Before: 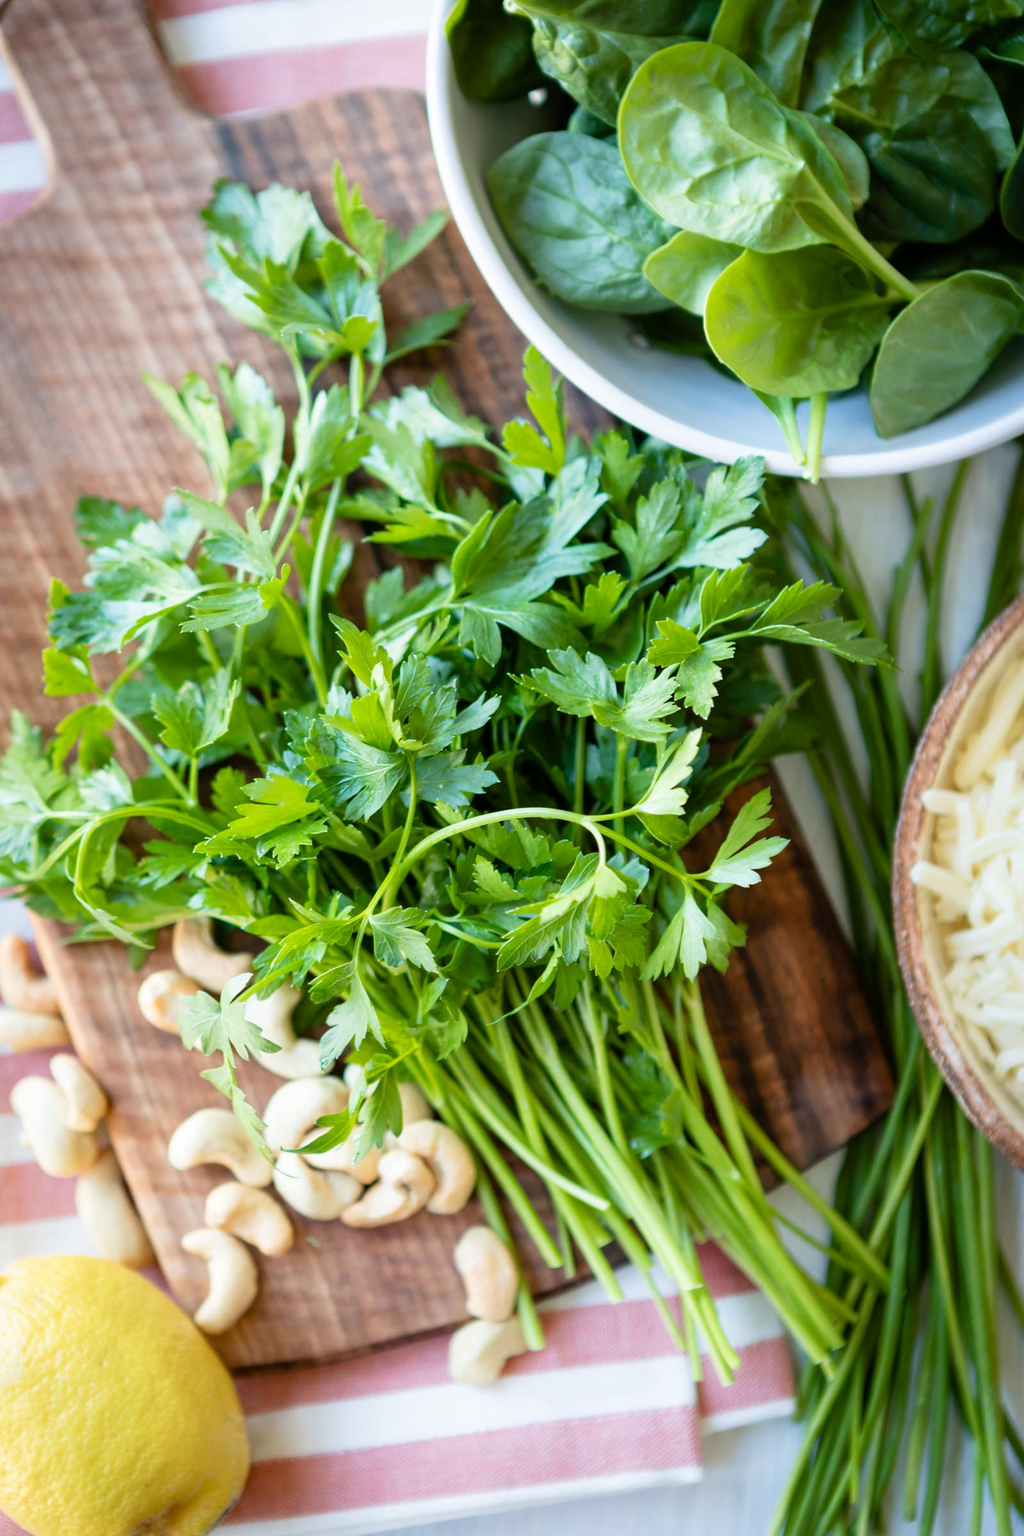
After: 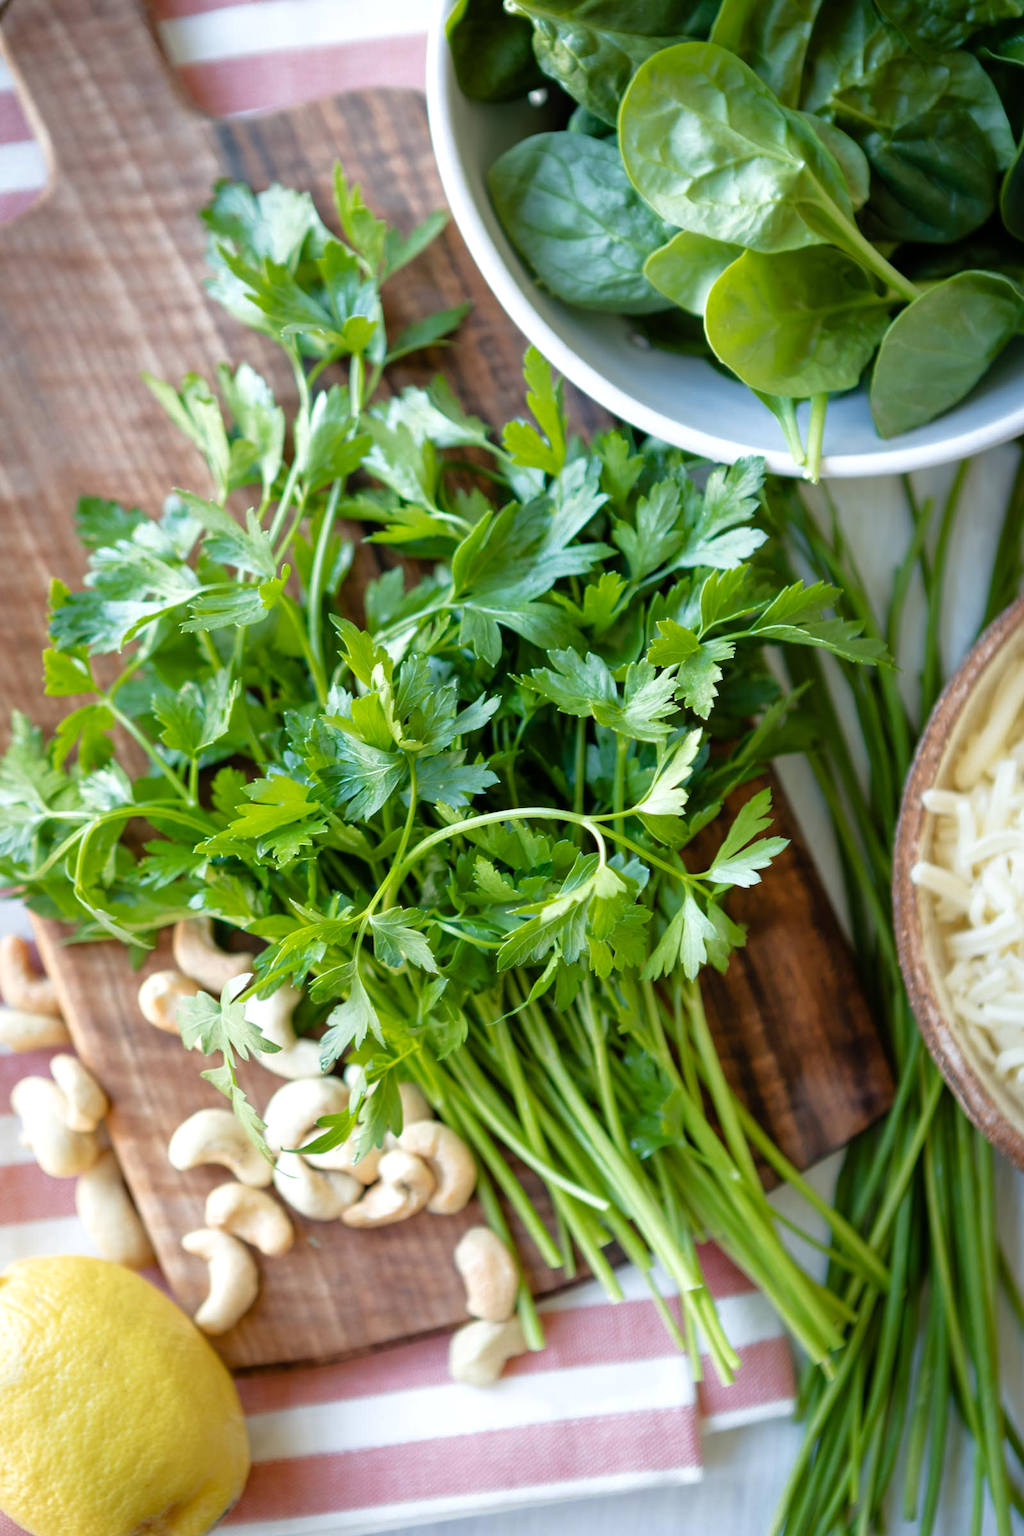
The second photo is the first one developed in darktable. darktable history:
tone equalizer: -8 EV 0 EV, -7 EV 0.001 EV, -6 EV -0.002 EV, -5 EV -0.005 EV, -4 EV -0.053 EV, -3 EV -0.204 EV, -2 EV -0.257 EV, -1 EV 0.105 EV, +0 EV 0.325 EV, edges refinement/feathering 500, mask exposure compensation -1.57 EV, preserve details no
